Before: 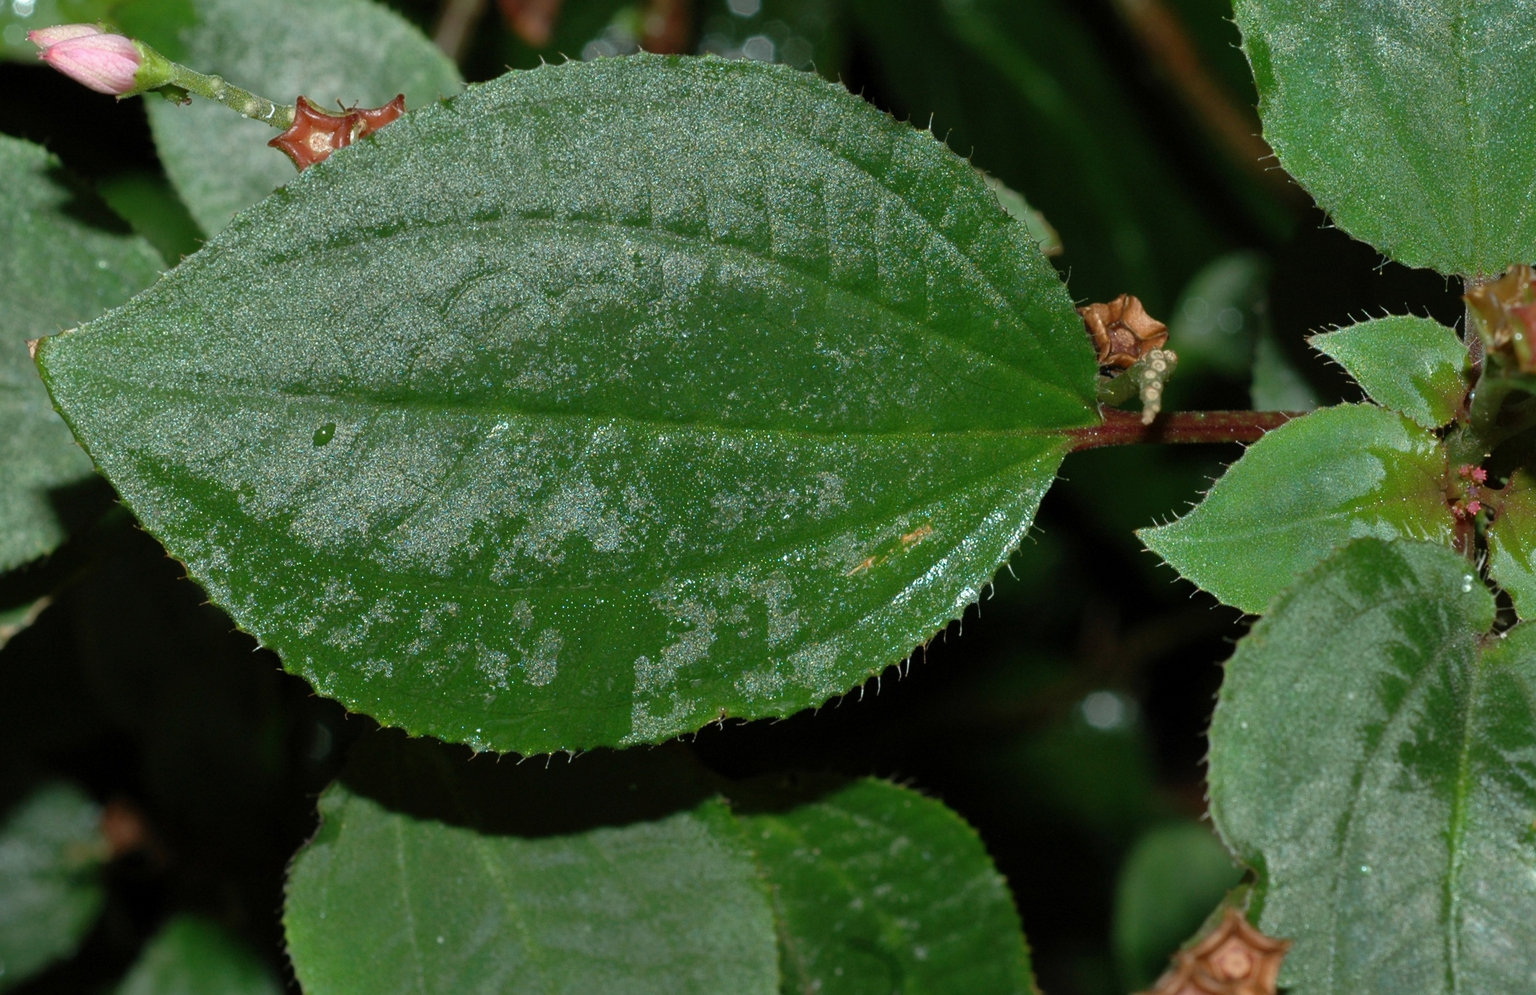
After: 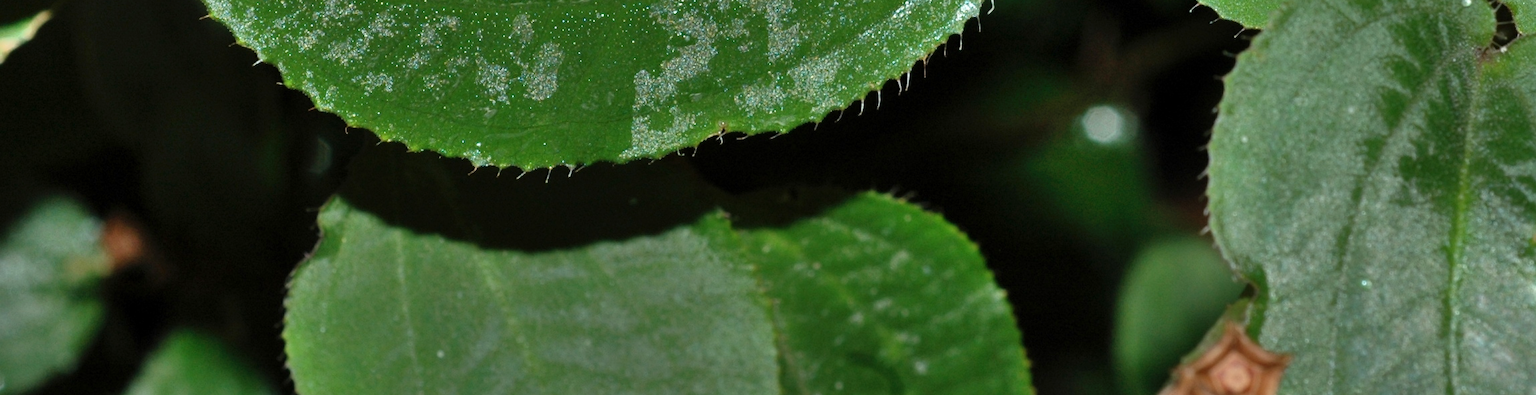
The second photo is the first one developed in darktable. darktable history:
crop and rotate: top 58.916%, bottom 1.259%
shadows and highlights: soften with gaussian
